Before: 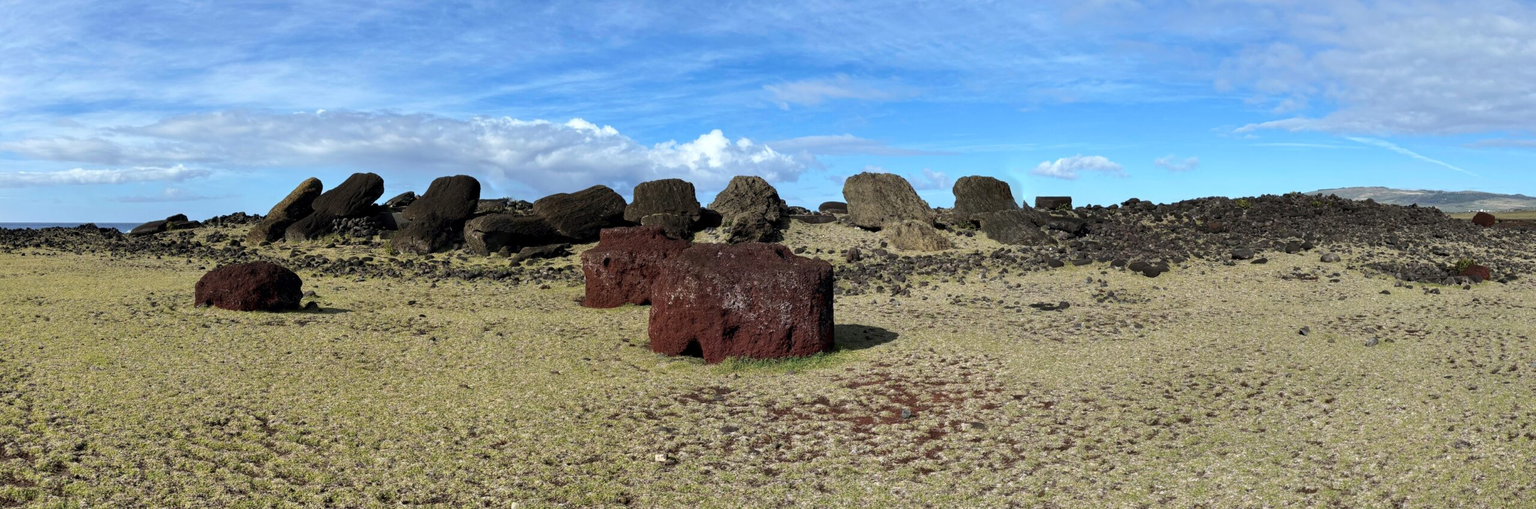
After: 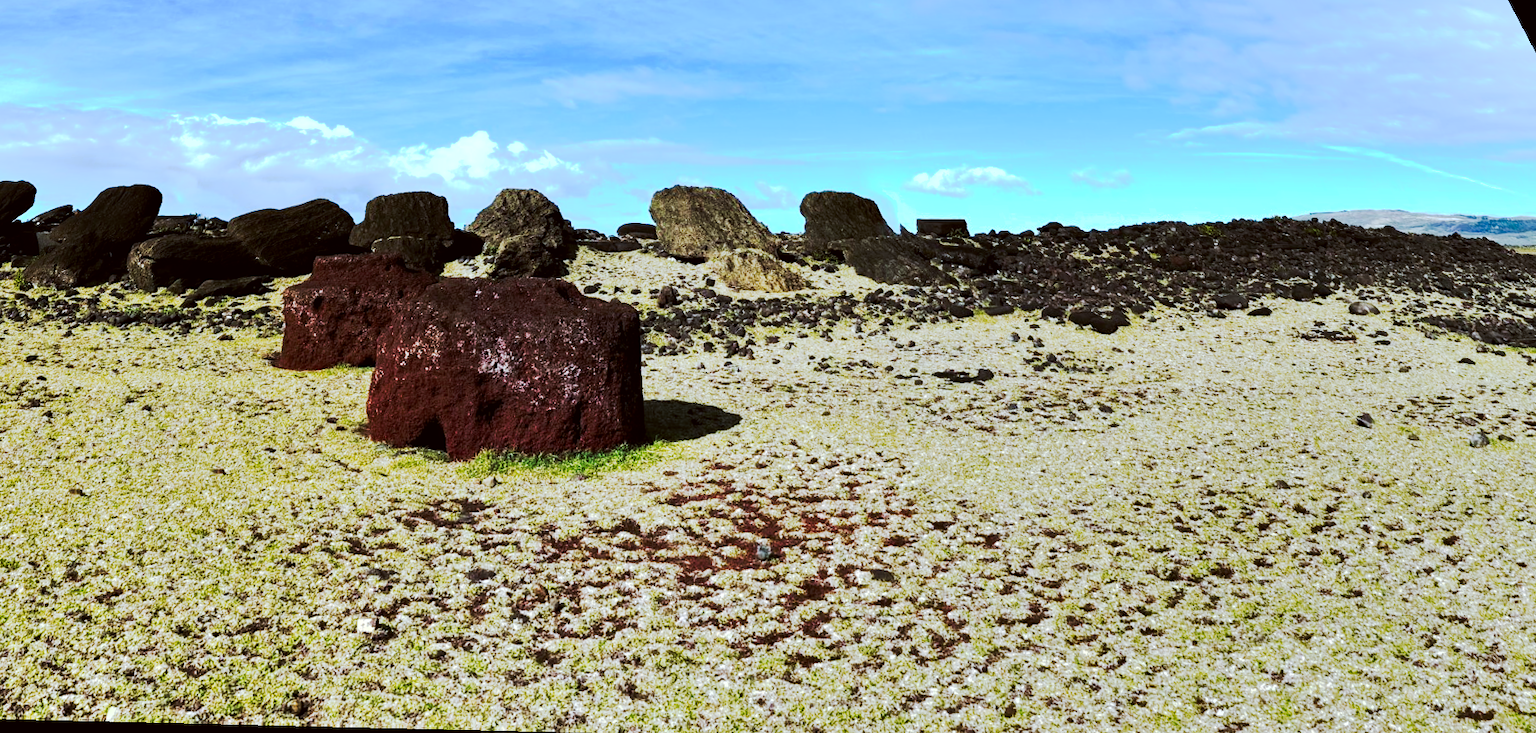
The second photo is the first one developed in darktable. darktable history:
shadows and highlights: low approximation 0.01, soften with gaussian
rotate and perspective: rotation 0.72°, lens shift (vertical) -0.352, lens shift (horizontal) -0.051, crop left 0.152, crop right 0.859, crop top 0.019, crop bottom 0.964
crop: left 17.582%, bottom 0.031%
white balance: red 0.974, blue 1.044
exposure: black level correction 0.001, exposure 0.5 EV, compensate exposure bias true, compensate highlight preservation false
tone curve: curves: ch0 [(0, 0) (0.003, 0.002) (0.011, 0.002) (0.025, 0.002) (0.044, 0.007) (0.069, 0.014) (0.1, 0.026) (0.136, 0.04) (0.177, 0.061) (0.224, 0.1) (0.277, 0.151) (0.335, 0.198) (0.399, 0.272) (0.468, 0.387) (0.543, 0.553) (0.623, 0.716) (0.709, 0.8) (0.801, 0.855) (0.898, 0.897) (1, 1)], preserve colors none
color correction: highlights a* -3.28, highlights b* -6.24, shadows a* 3.1, shadows b* 5.19
